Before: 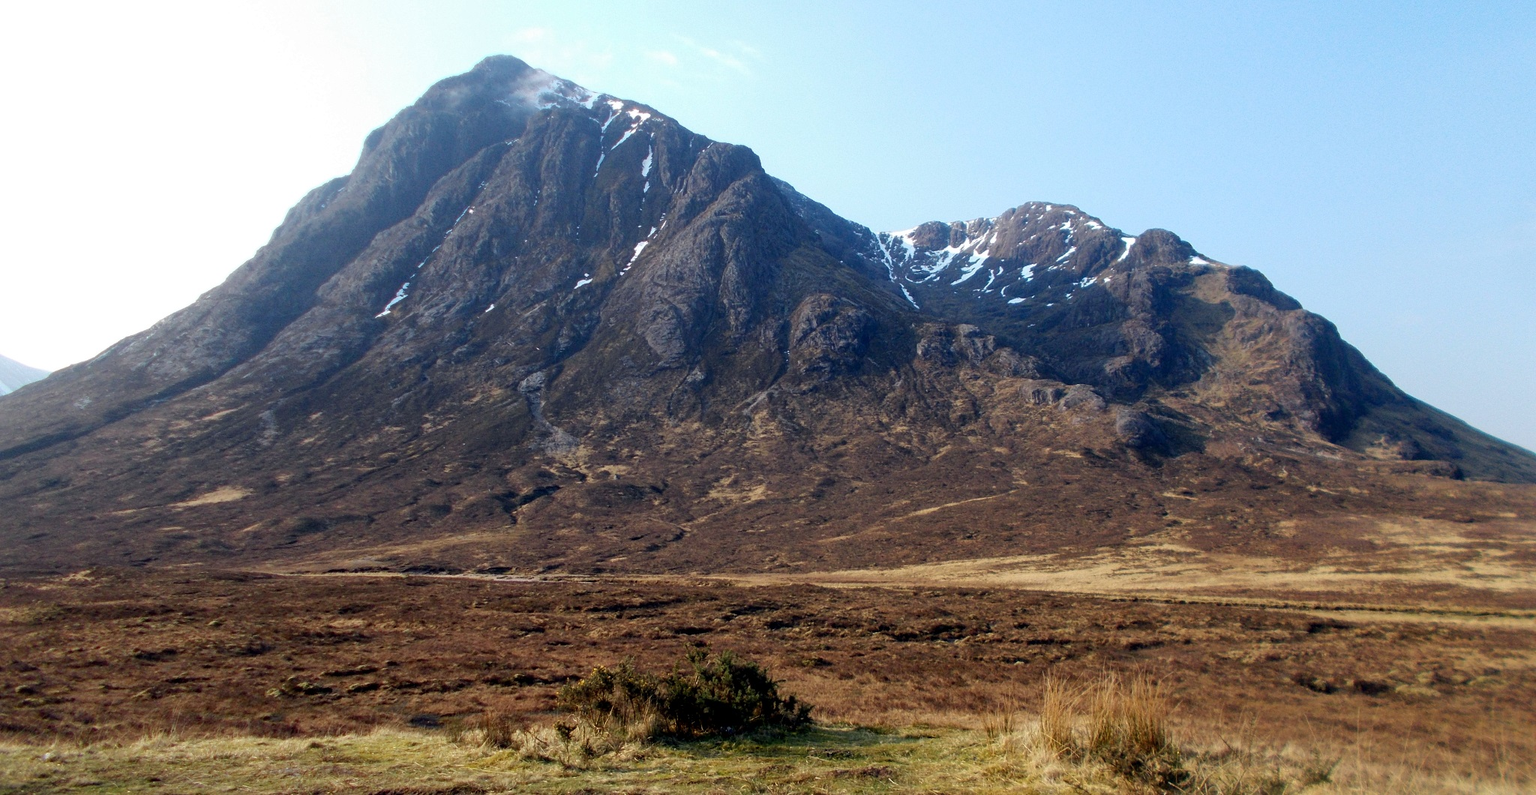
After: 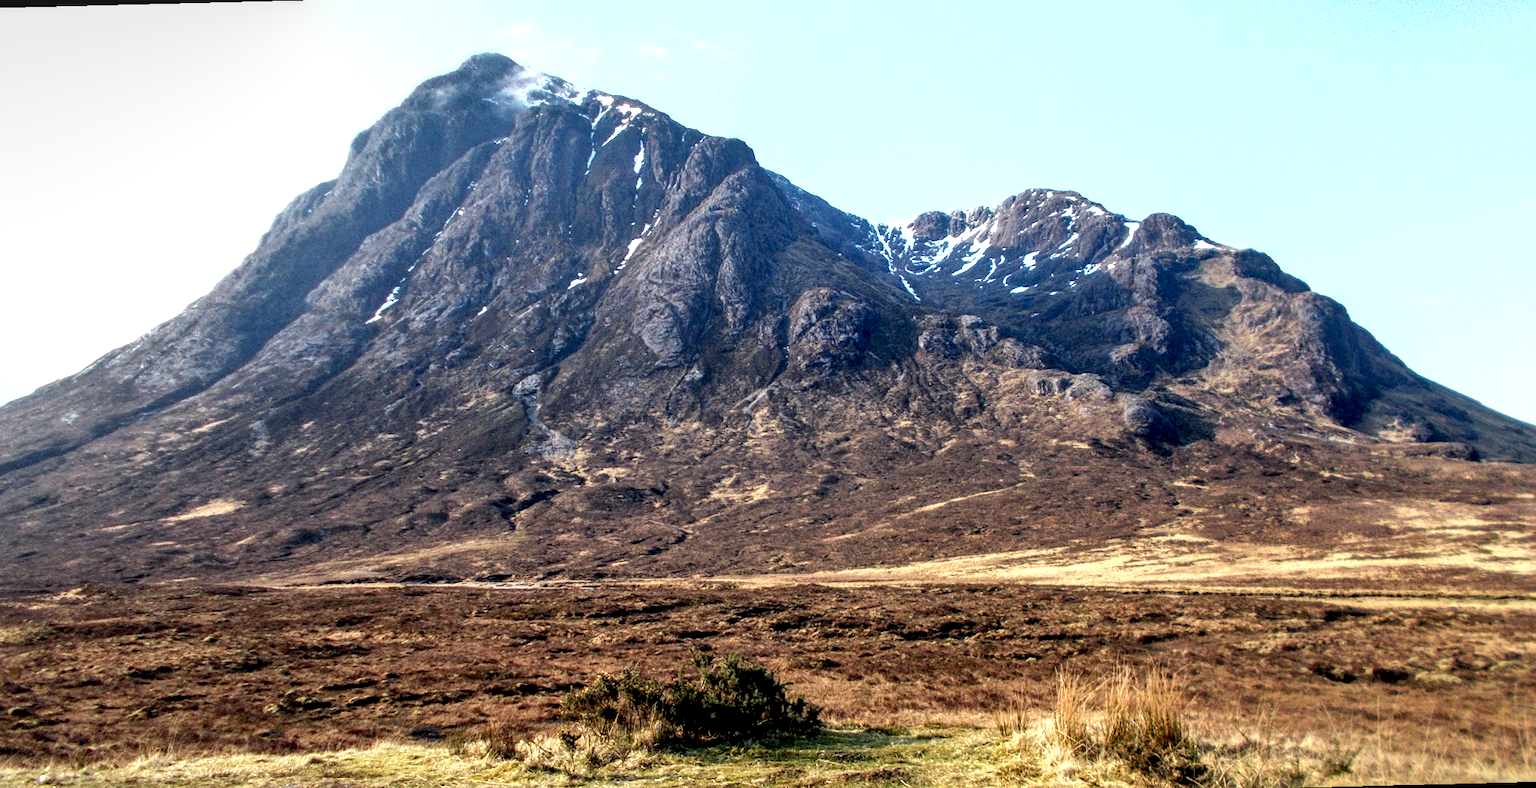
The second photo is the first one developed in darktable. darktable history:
local contrast: detail 160%
exposure: black level correction 0, exposure 0.7 EV, compensate exposure bias true, compensate highlight preservation false
shadows and highlights: highlights color adjustment 0%, low approximation 0.01, soften with gaussian
rotate and perspective: rotation -1.42°, crop left 0.016, crop right 0.984, crop top 0.035, crop bottom 0.965
